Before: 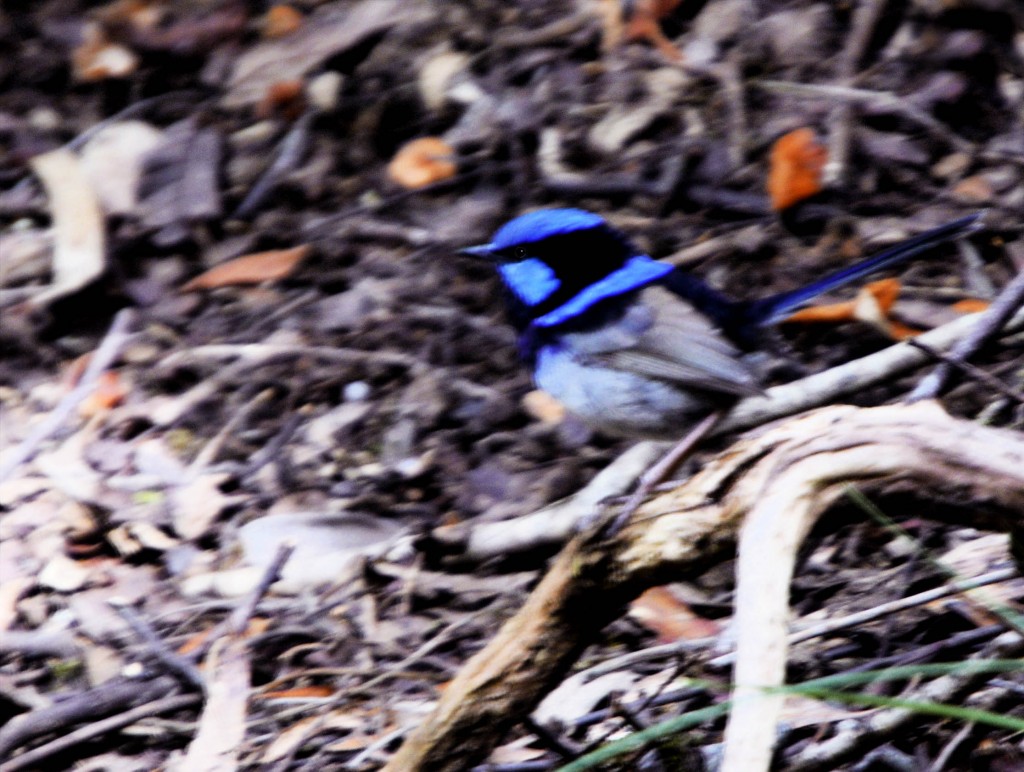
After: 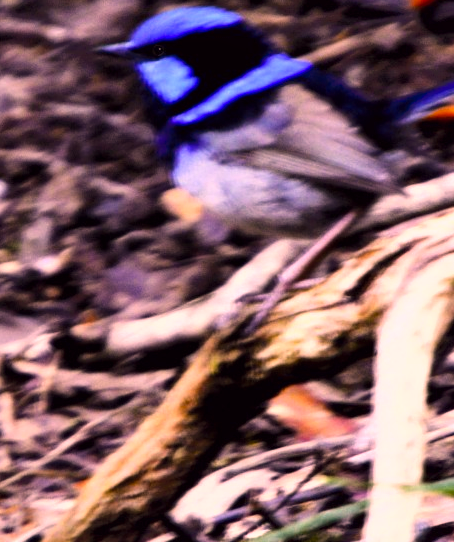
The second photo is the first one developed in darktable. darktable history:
color balance: lift [1, 1.001, 0.999, 1.001], gamma [1, 1.004, 1.007, 0.993], gain [1, 0.991, 0.987, 1.013], contrast 10%, output saturation 120%
crop: left 35.432%, top 26.233%, right 20.145%, bottom 3.432%
shadows and highlights: shadows 62.66, white point adjustment 0.37, highlights -34.44, compress 83.82%
color correction: highlights a* 21.16, highlights b* 19.61
